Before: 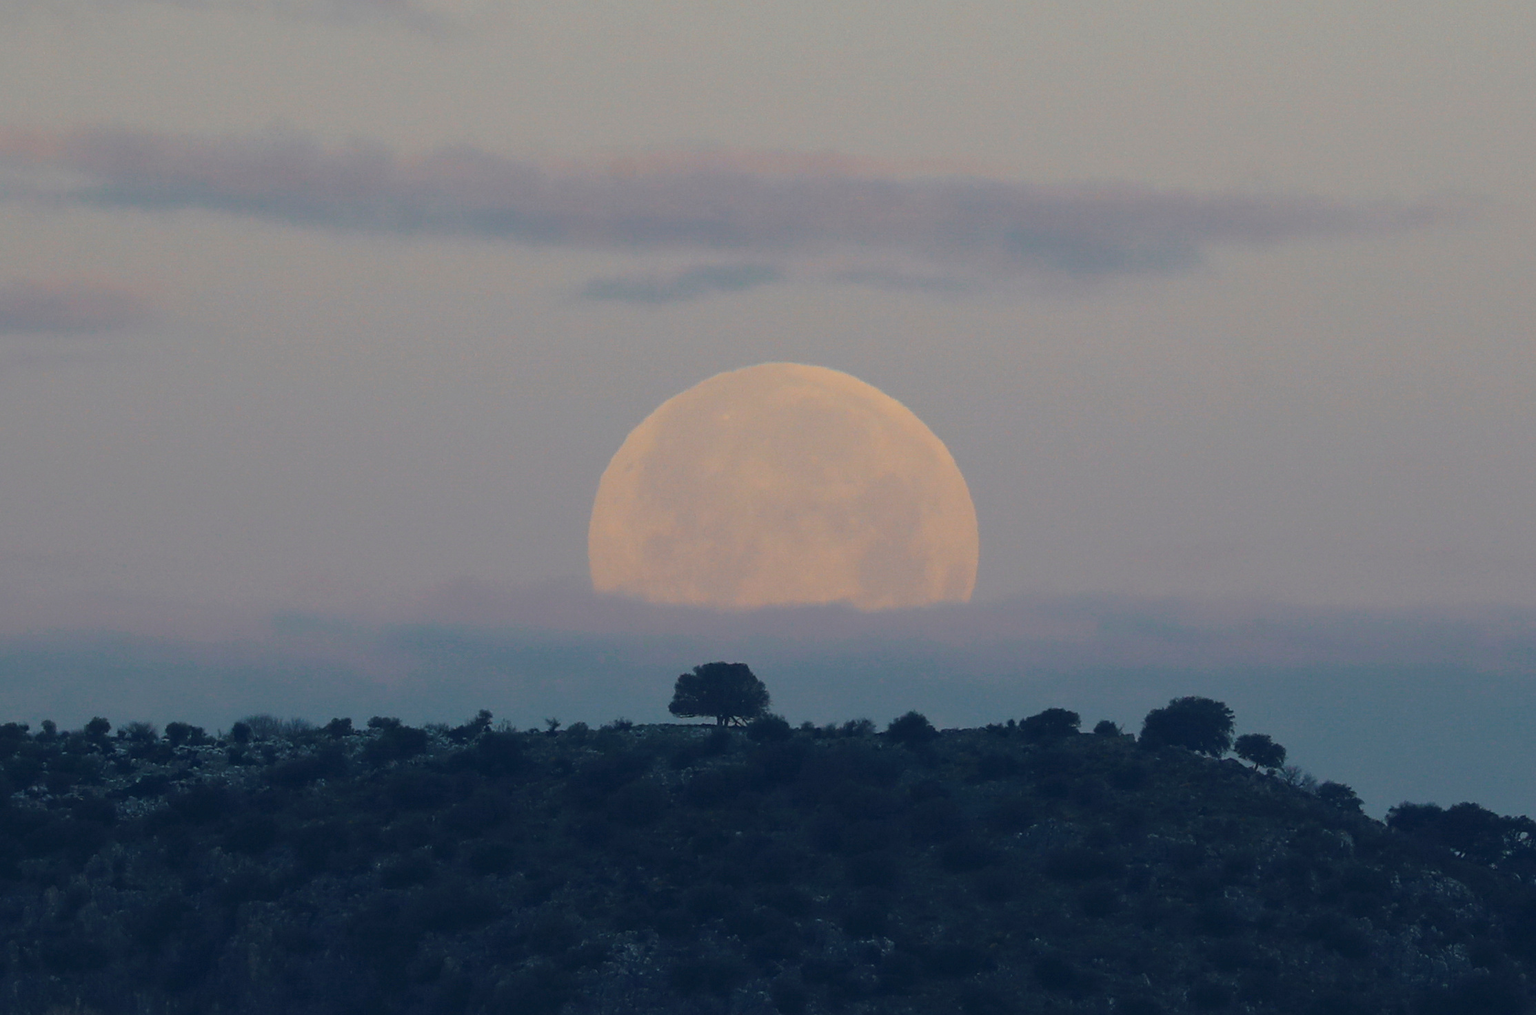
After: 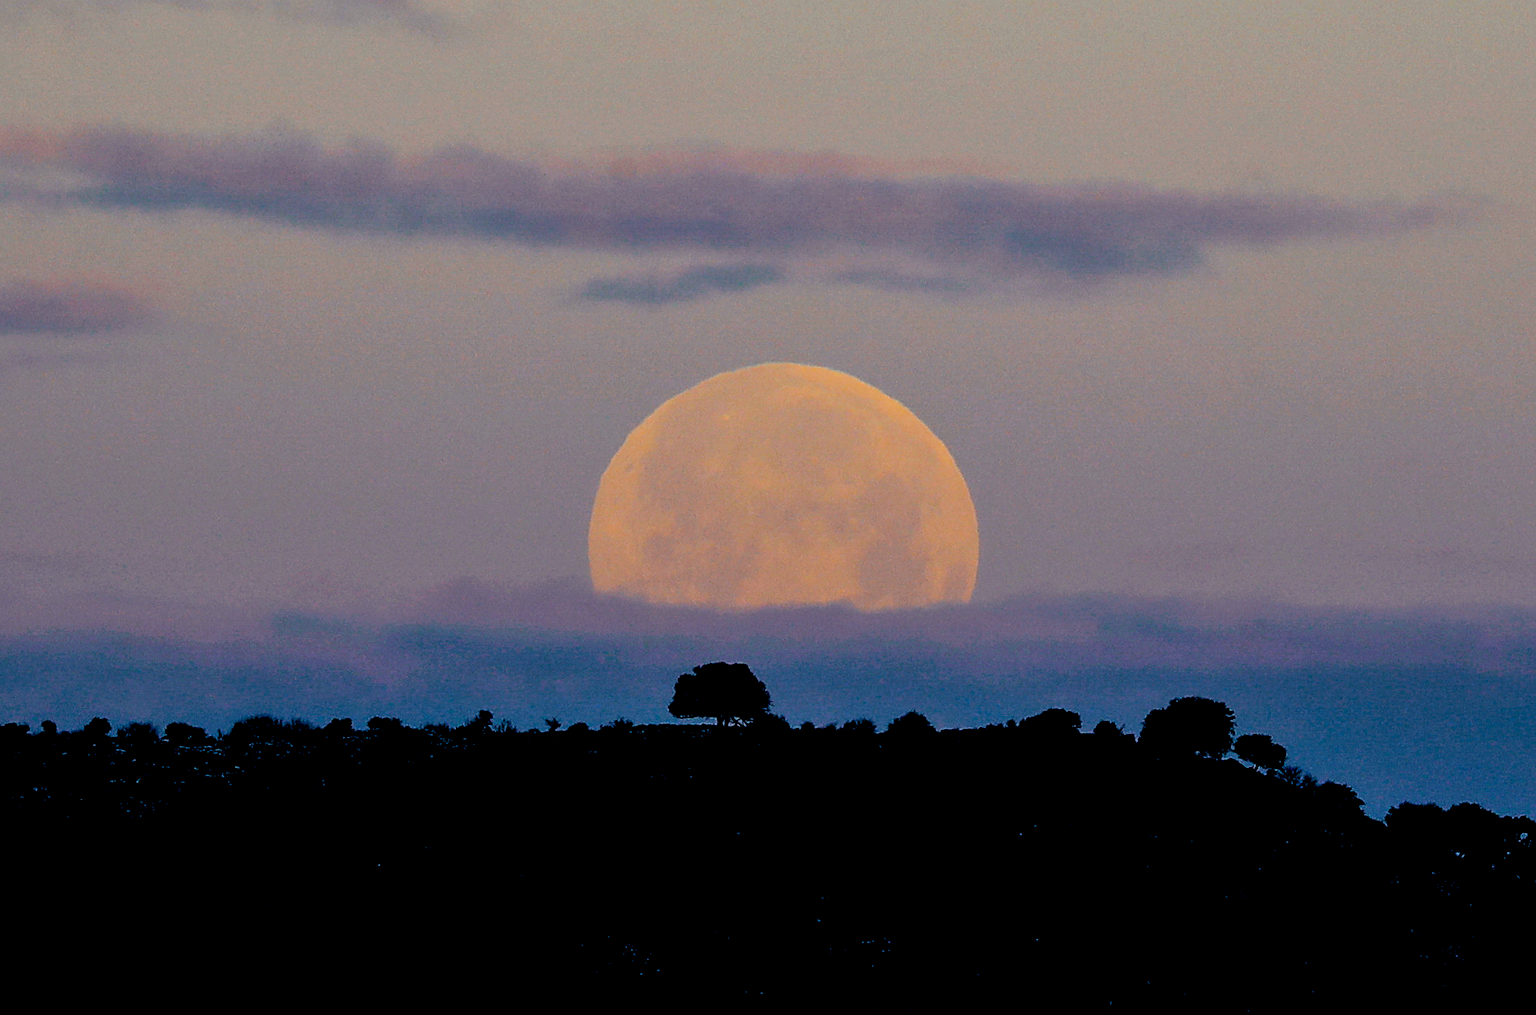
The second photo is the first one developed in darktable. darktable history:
sharpen: on, module defaults
contrast brightness saturation: contrast 0.034, brightness -0.033
color balance rgb: shadows lift › luminance -21.784%, shadows lift › chroma 8.692%, shadows lift › hue 284.33°, highlights gain › chroma 1.342%, highlights gain › hue 56.43°, linear chroma grading › global chroma 14.749%, perceptual saturation grading › global saturation 25.097%, global vibrance 20%
tone equalizer: -8 EV -0.723 EV, -7 EV -0.724 EV, -6 EV -0.64 EV, -5 EV -0.425 EV, -3 EV 0.404 EV, -2 EV 0.6 EV, -1 EV 0.674 EV, +0 EV 0.77 EV, edges refinement/feathering 500, mask exposure compensation -1.57 EV, preserve details no
filmic rgb: black relative exposure -7.72 EV, white relative exposure 4.42 EV, target black luminance 0%, hardness 3.75, latitude 50.76%, contrast 1.074, highlights saturation mix 9.18%, shadows ↔ highlights balance -0.222%, color science v6 (2022), iterations of high-quality reconstruction 0
local contrast: on, module defaults
shadows and highlights: shadows 37.21, highlights -27.67, soften with gaussian
exposure: black level correction 0.044, exposure -0.229 EV, compensate highlight preservation false
